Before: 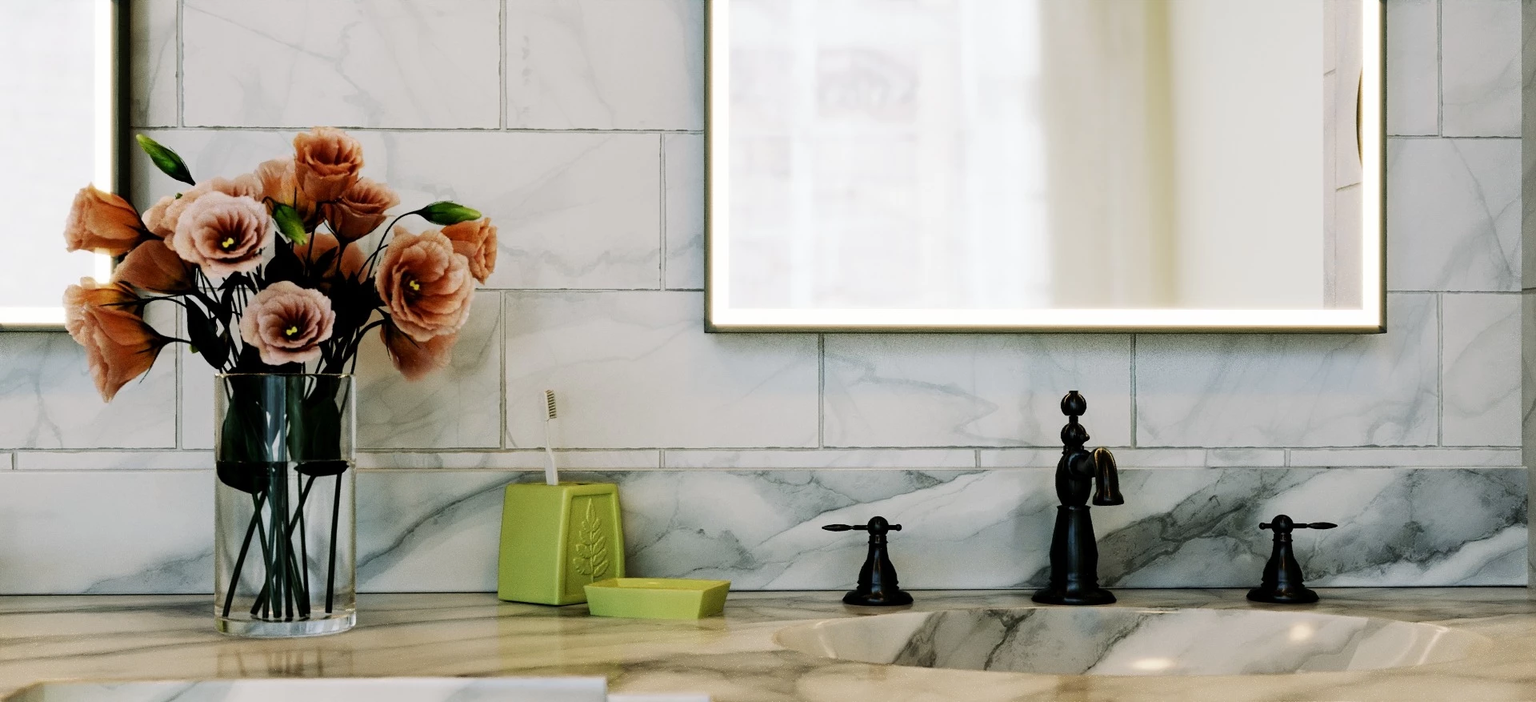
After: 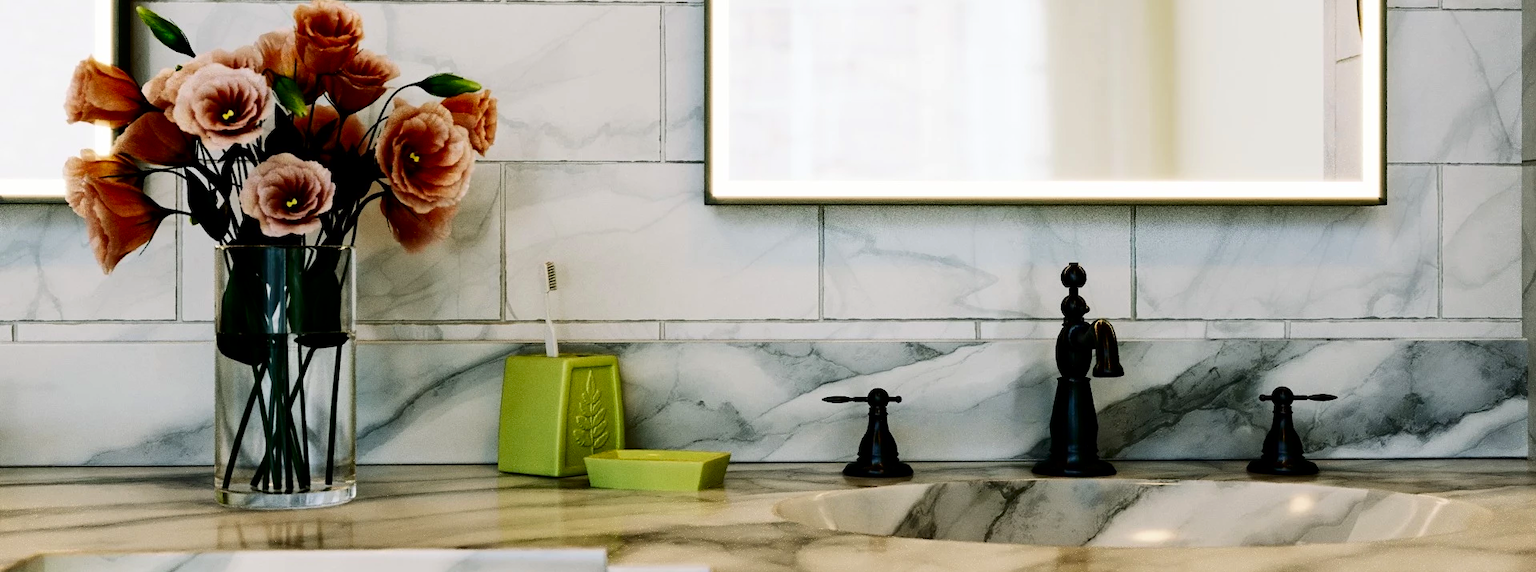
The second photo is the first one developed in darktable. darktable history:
crop and rotate: top 18.269%
contrast brightness saturation: contrast 0.195, brightness -0.101, saturation 0.213
